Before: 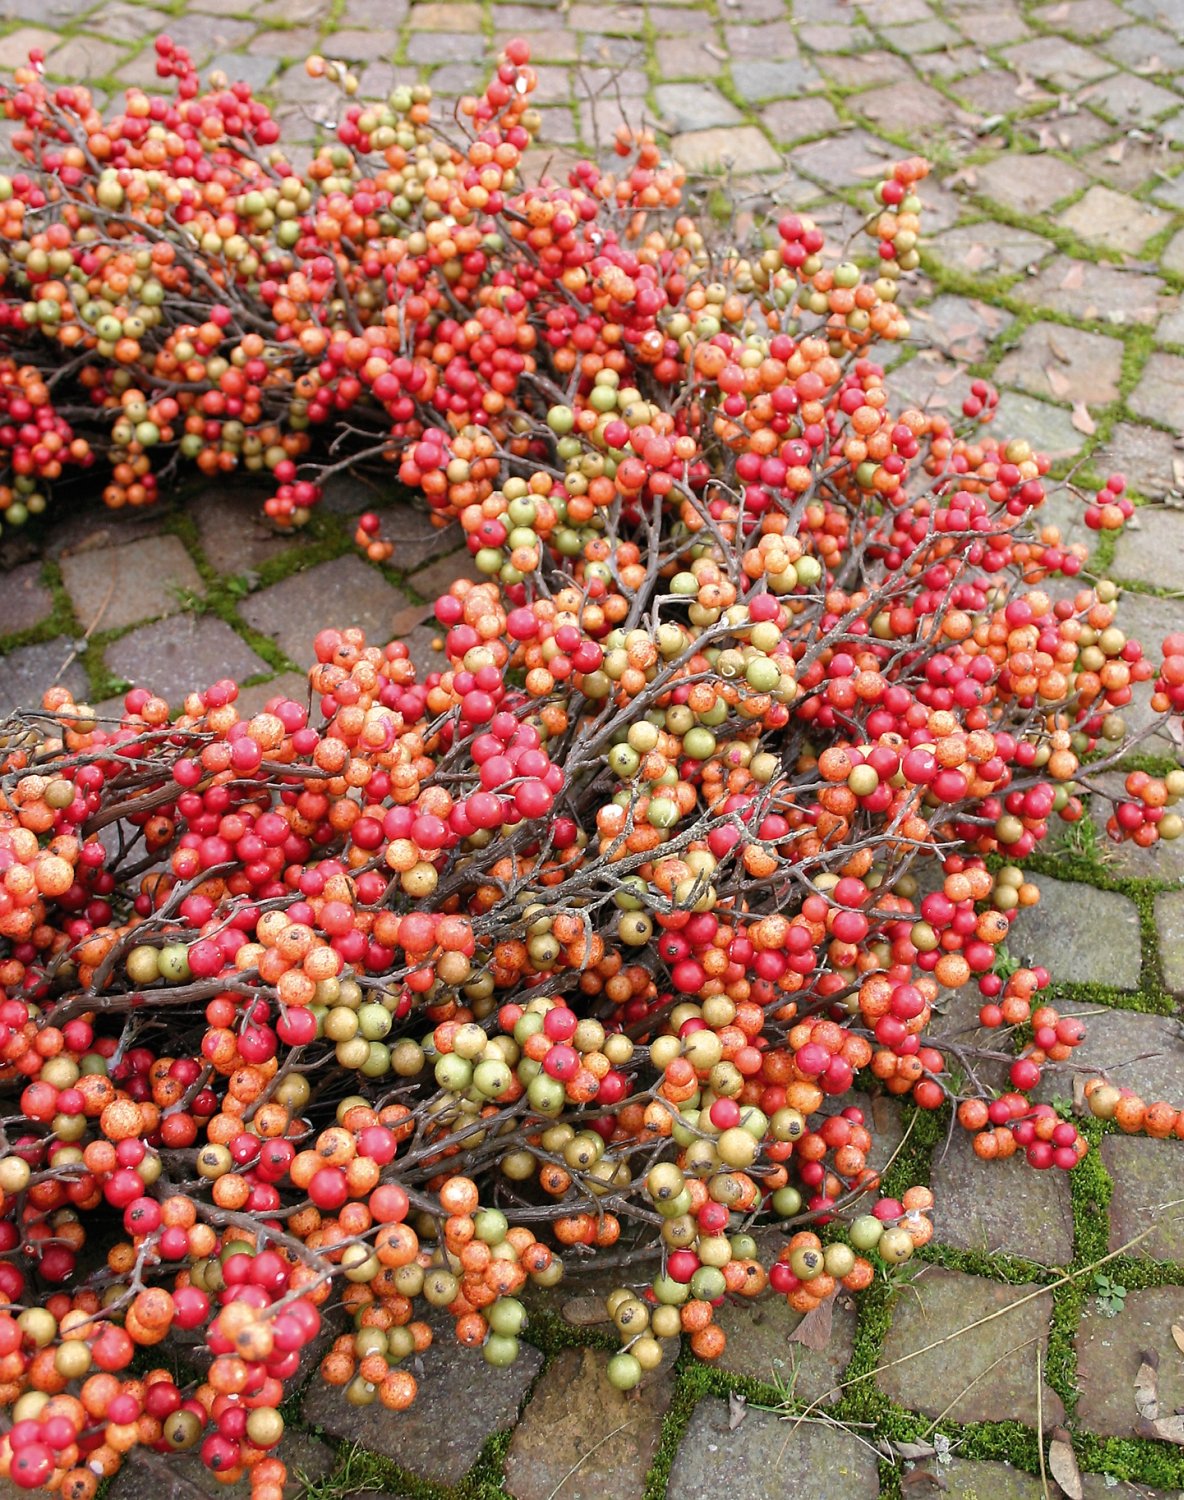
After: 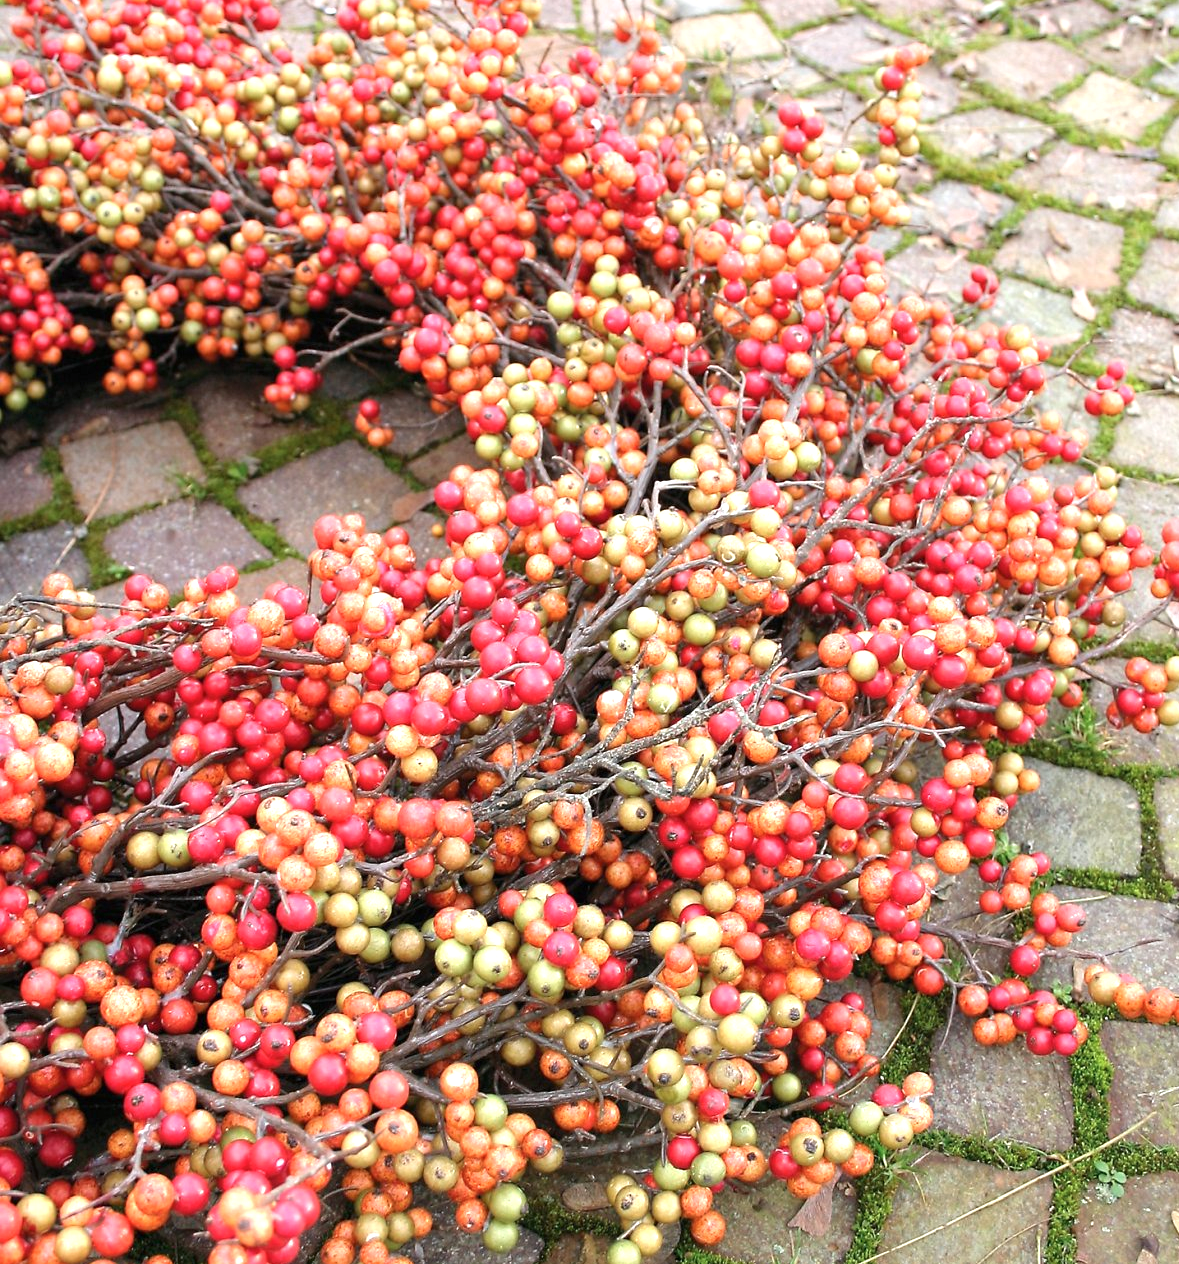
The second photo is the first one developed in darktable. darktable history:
color calibration: x 0.367, y 0.376, temperature 4372.25 K
white balance: red 1.045, blue 0.932
exposure: exposure 0.6 EV, compensate highlight preservation false
crop: top 7.625%, bottom 8.027%
